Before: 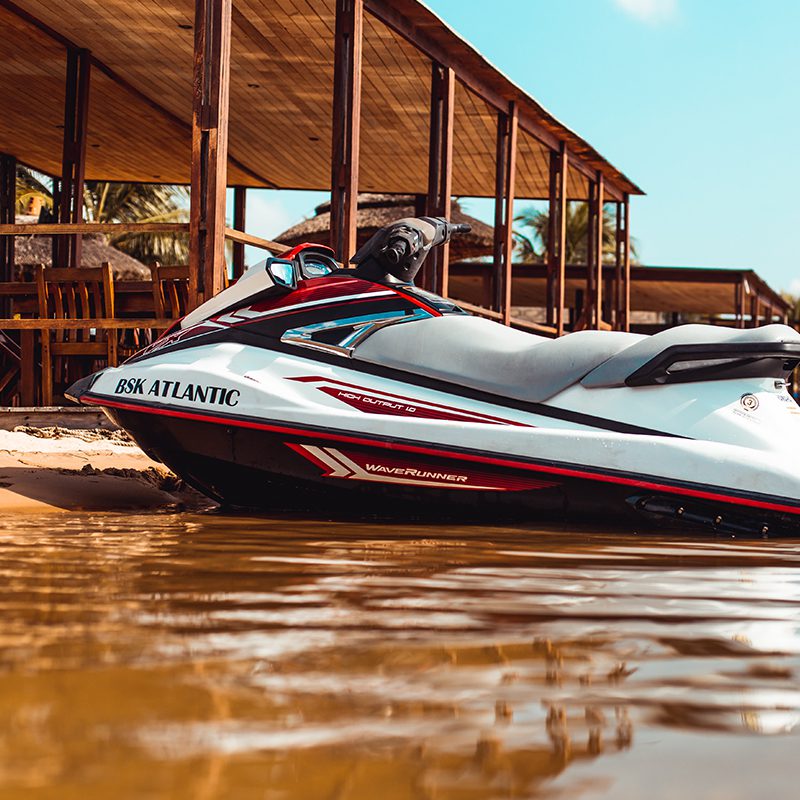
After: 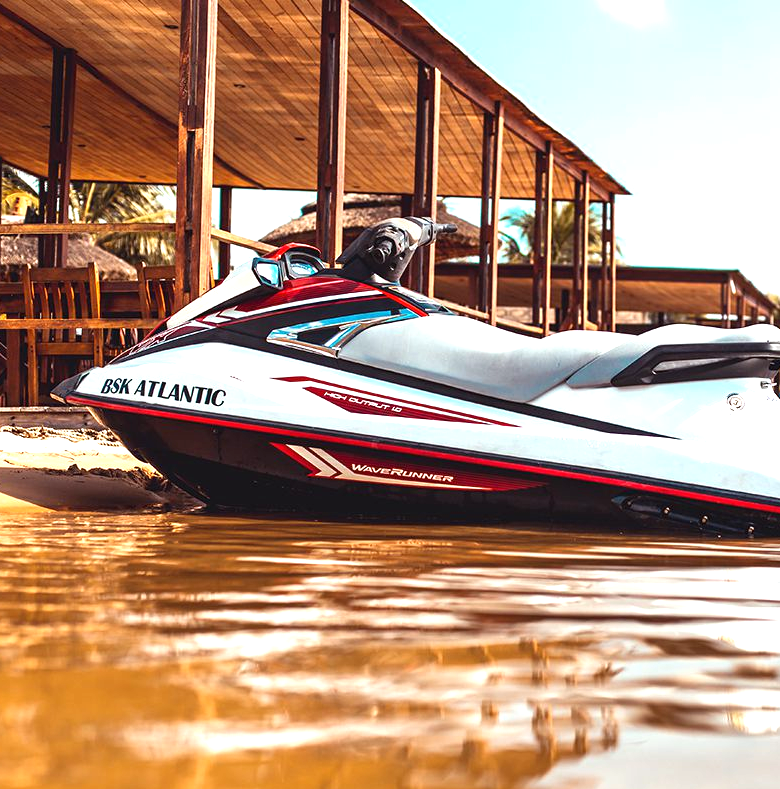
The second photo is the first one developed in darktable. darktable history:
exposure: black level correction 0, exposure 1 EV, compensate exposure bias true, compensate highlight preservation false
white balance: red 0.986, blue 1.01
crop and rotate: left 1.774%, right 0.633%, bottom 1.28%
